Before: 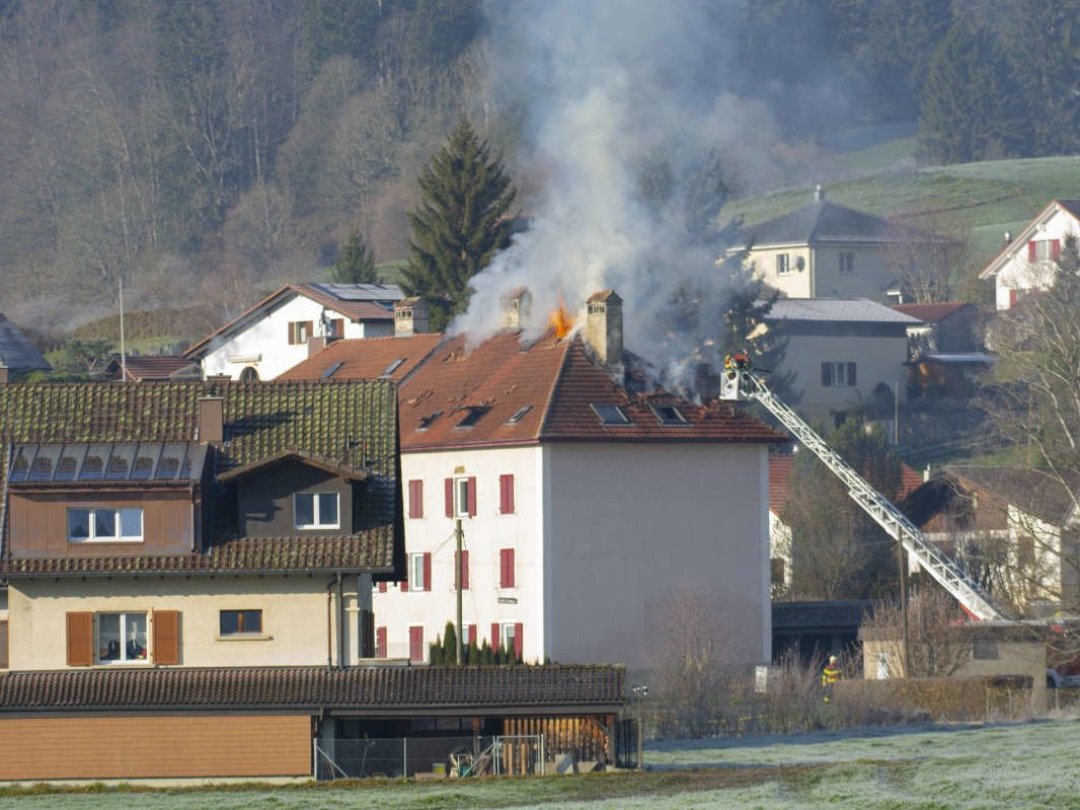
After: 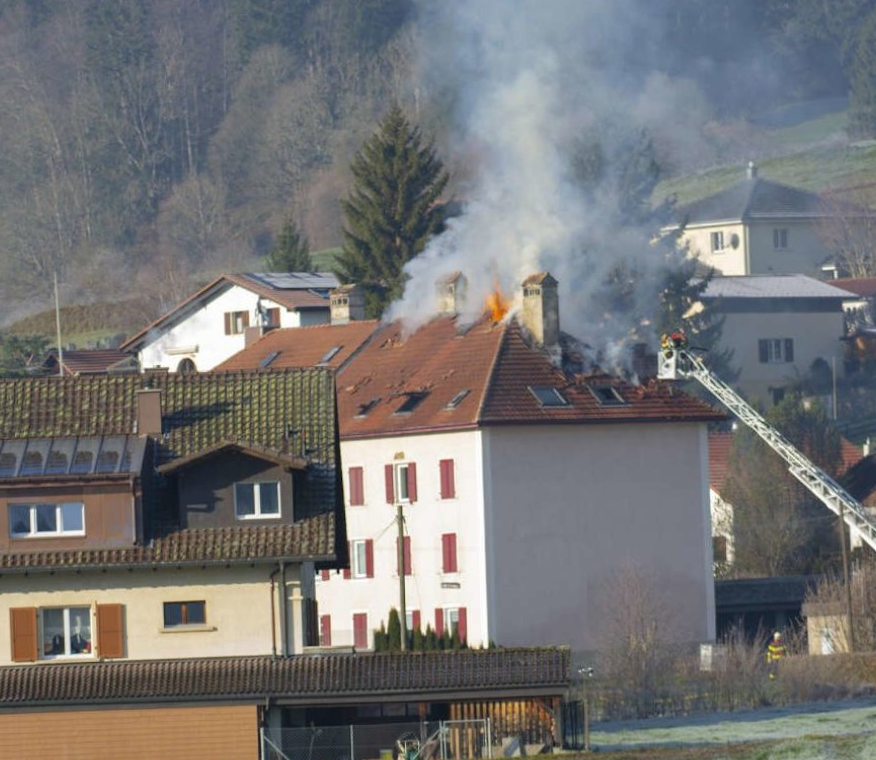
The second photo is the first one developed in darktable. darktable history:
crop and rotate: angle 1.46°, left 4.34%, top 0.437%, right 11.755%, bottom 2.567%
